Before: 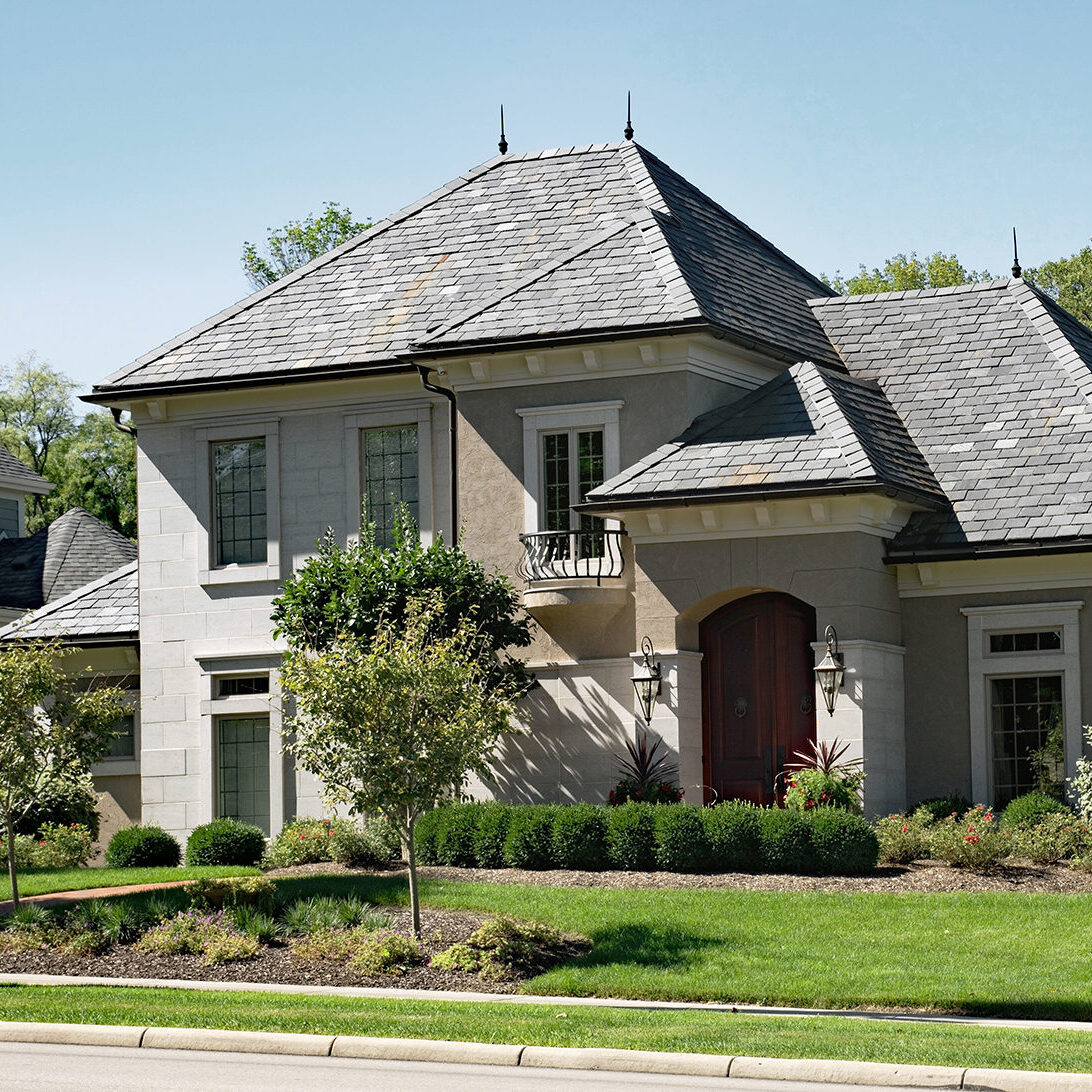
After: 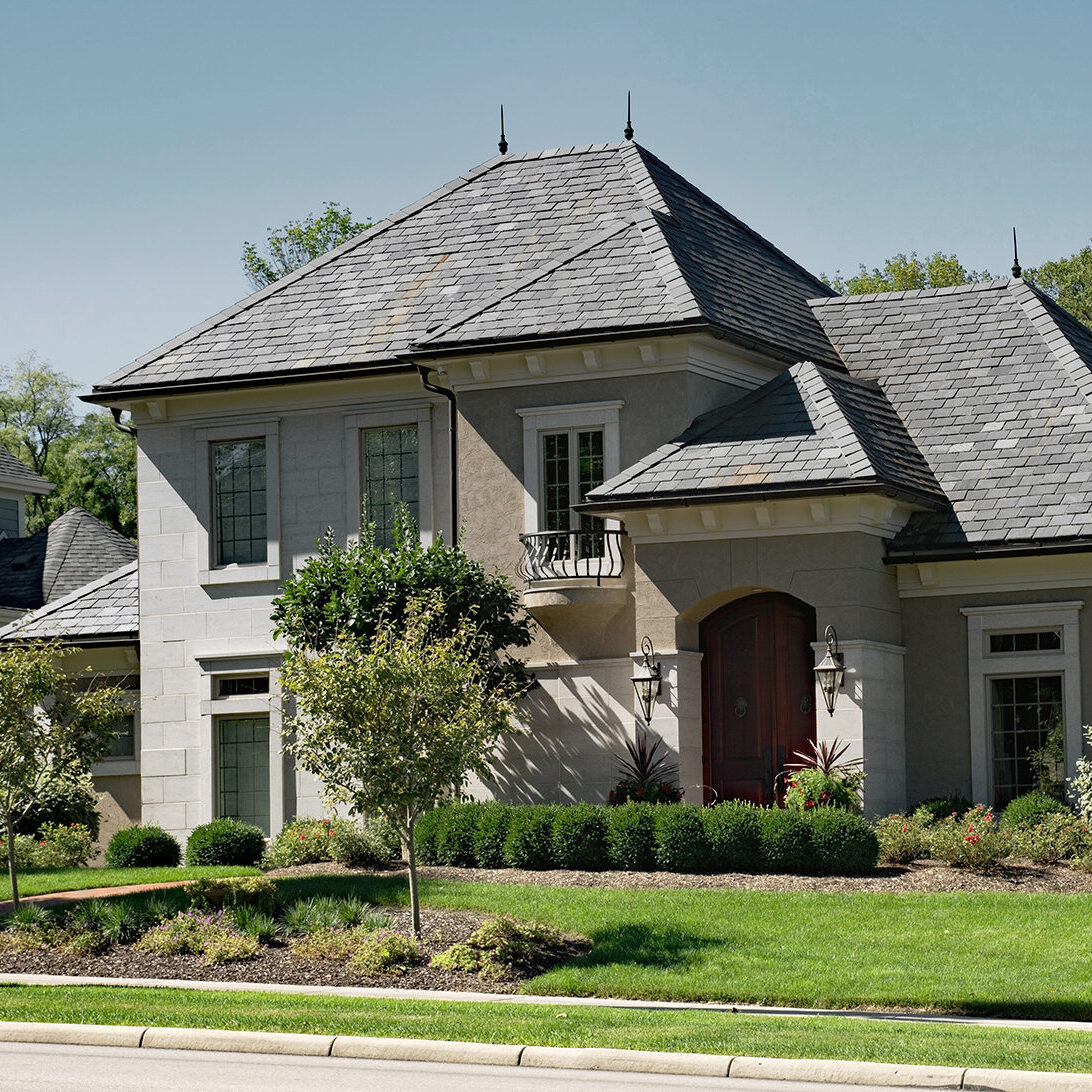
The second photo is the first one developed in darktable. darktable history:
graduated density: on, module defaults
